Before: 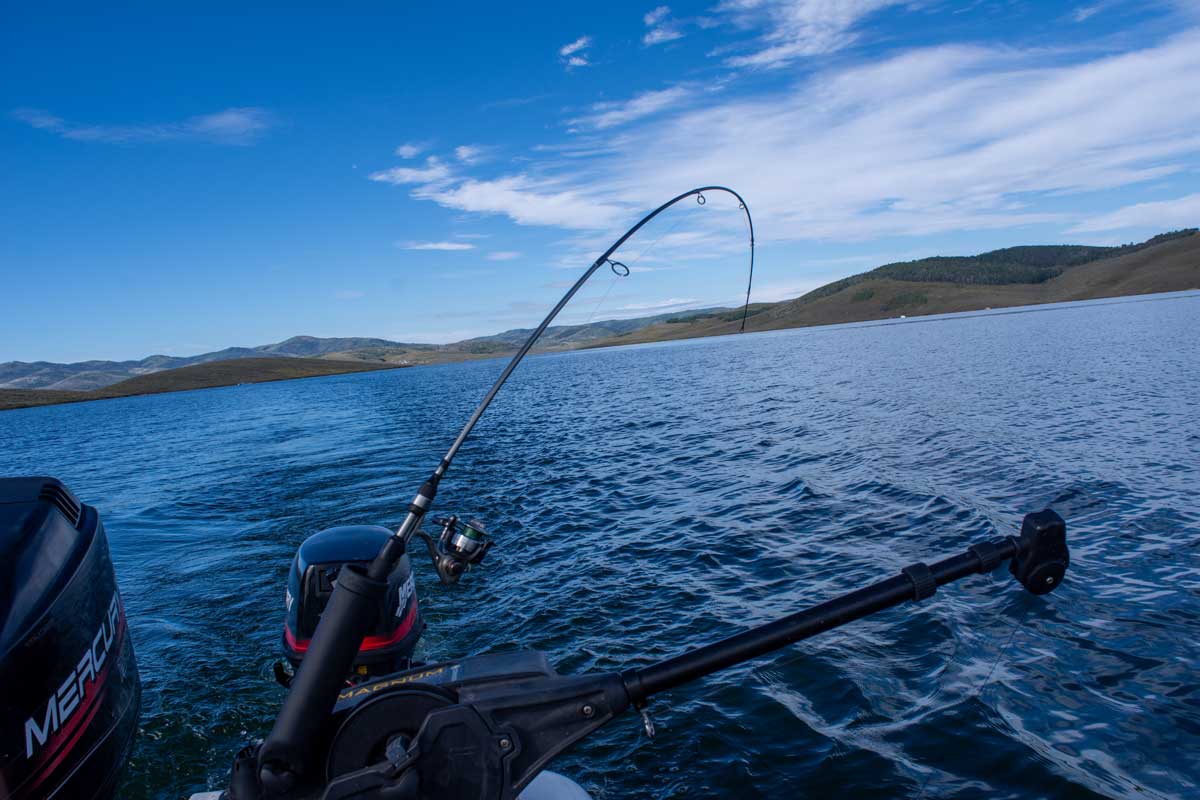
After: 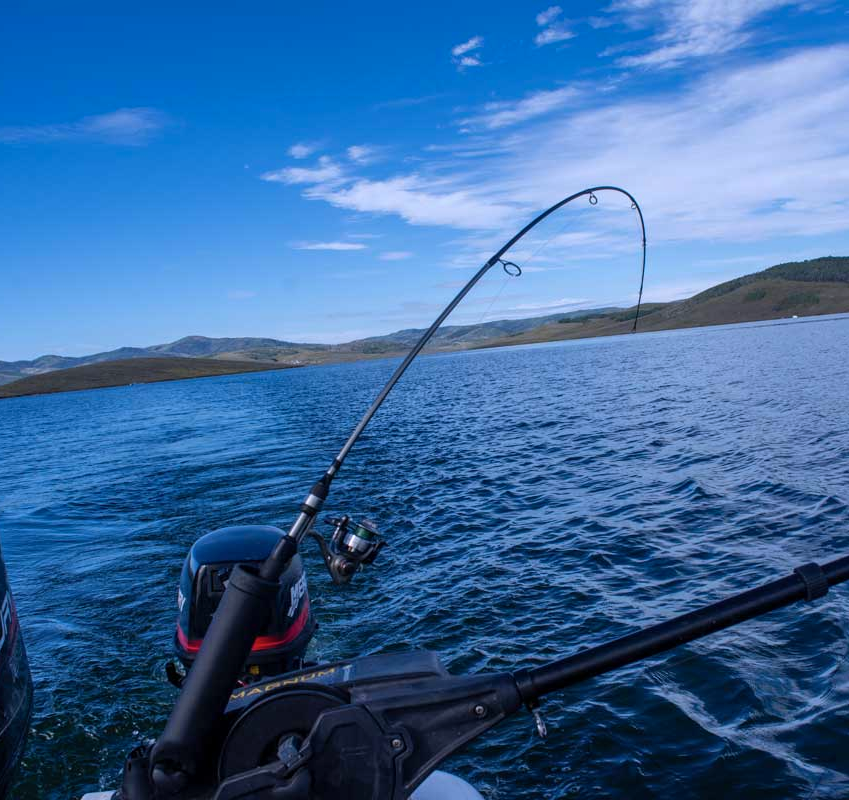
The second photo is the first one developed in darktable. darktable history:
shadows and highlights: shadows 29.61, highlights -30.47, low approximation 0.01, soften with gaussian
color calibration: illuminant as shot in camera, x 0.358, y 0.373, temperature 4628.91 K
crop and rotate: left 9.061%, right 20.142%
